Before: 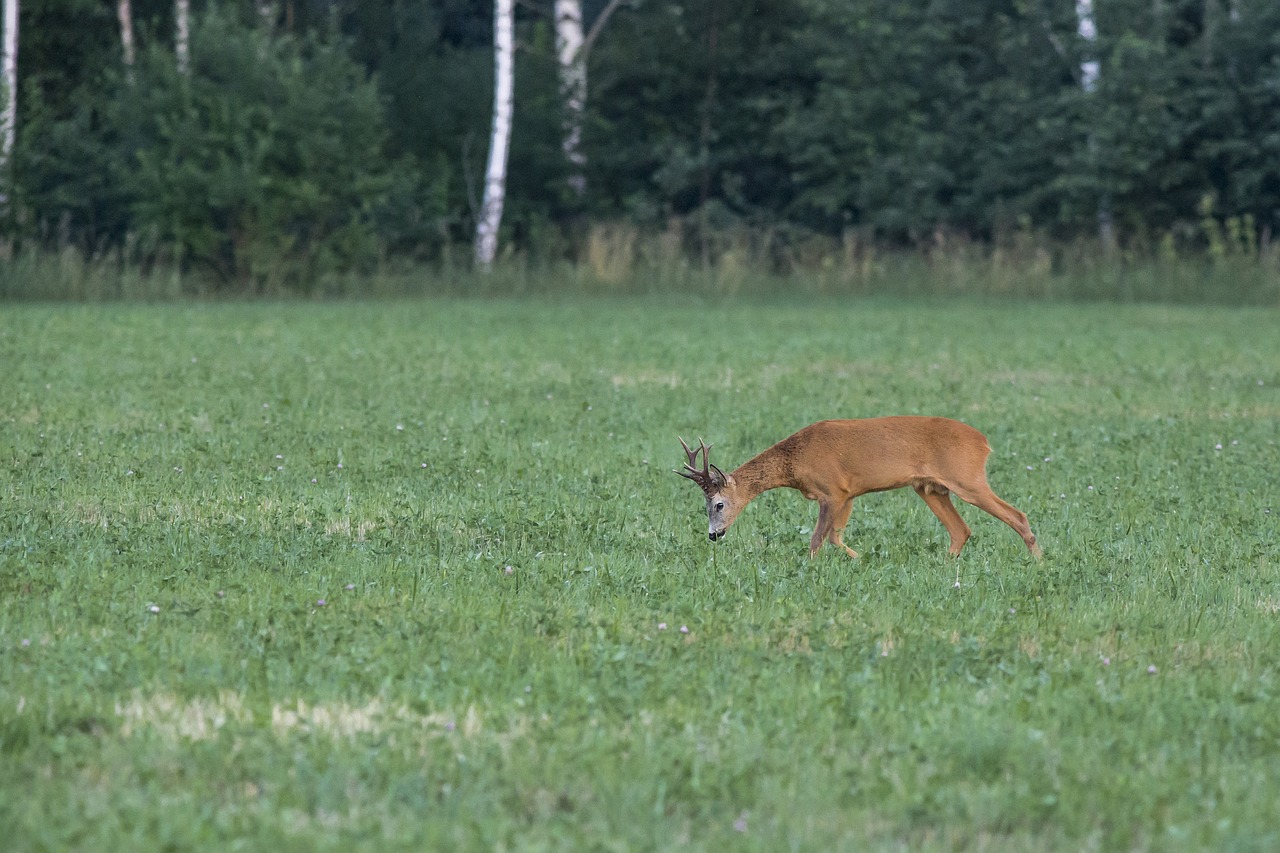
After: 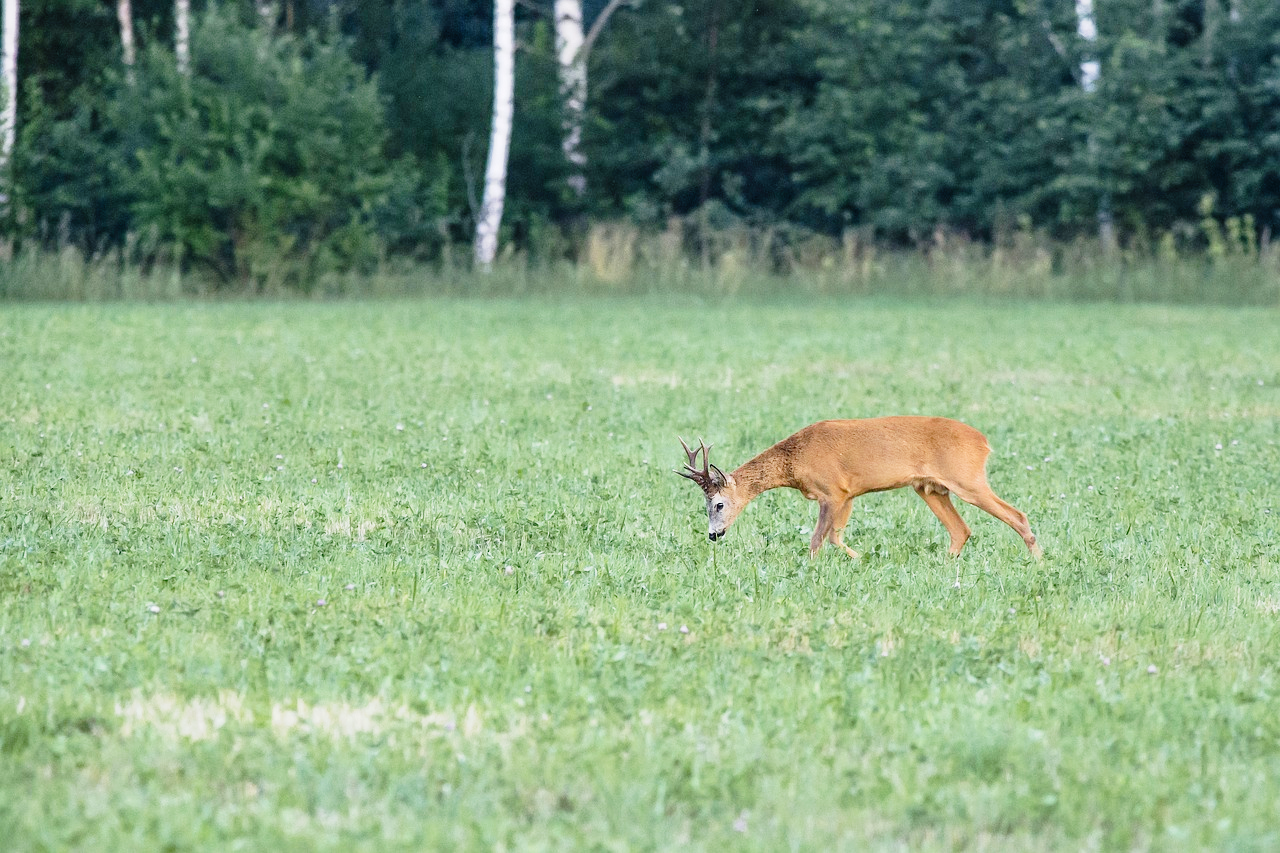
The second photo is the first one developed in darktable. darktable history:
tone curve: curves: ch0 [(0, 0) (0.003, 0.002) (0.011, 0.008) (0.025, 0.019) (0.044, 0.034) (0.069, 0.053) (0.1, 0.079) (0.136, 0.127) (0.177, 0.191) (0.224, 0.274) (0.277, 0.367) (0.335, 0.465) (0.399, 0.552) (0.468, 0.643) (0.543, 0.737) (0.623, 0.82) (0.709, 0.891) (0.801, 0.928) (0.898, 0.963) (1, 1)], preserve colors none
